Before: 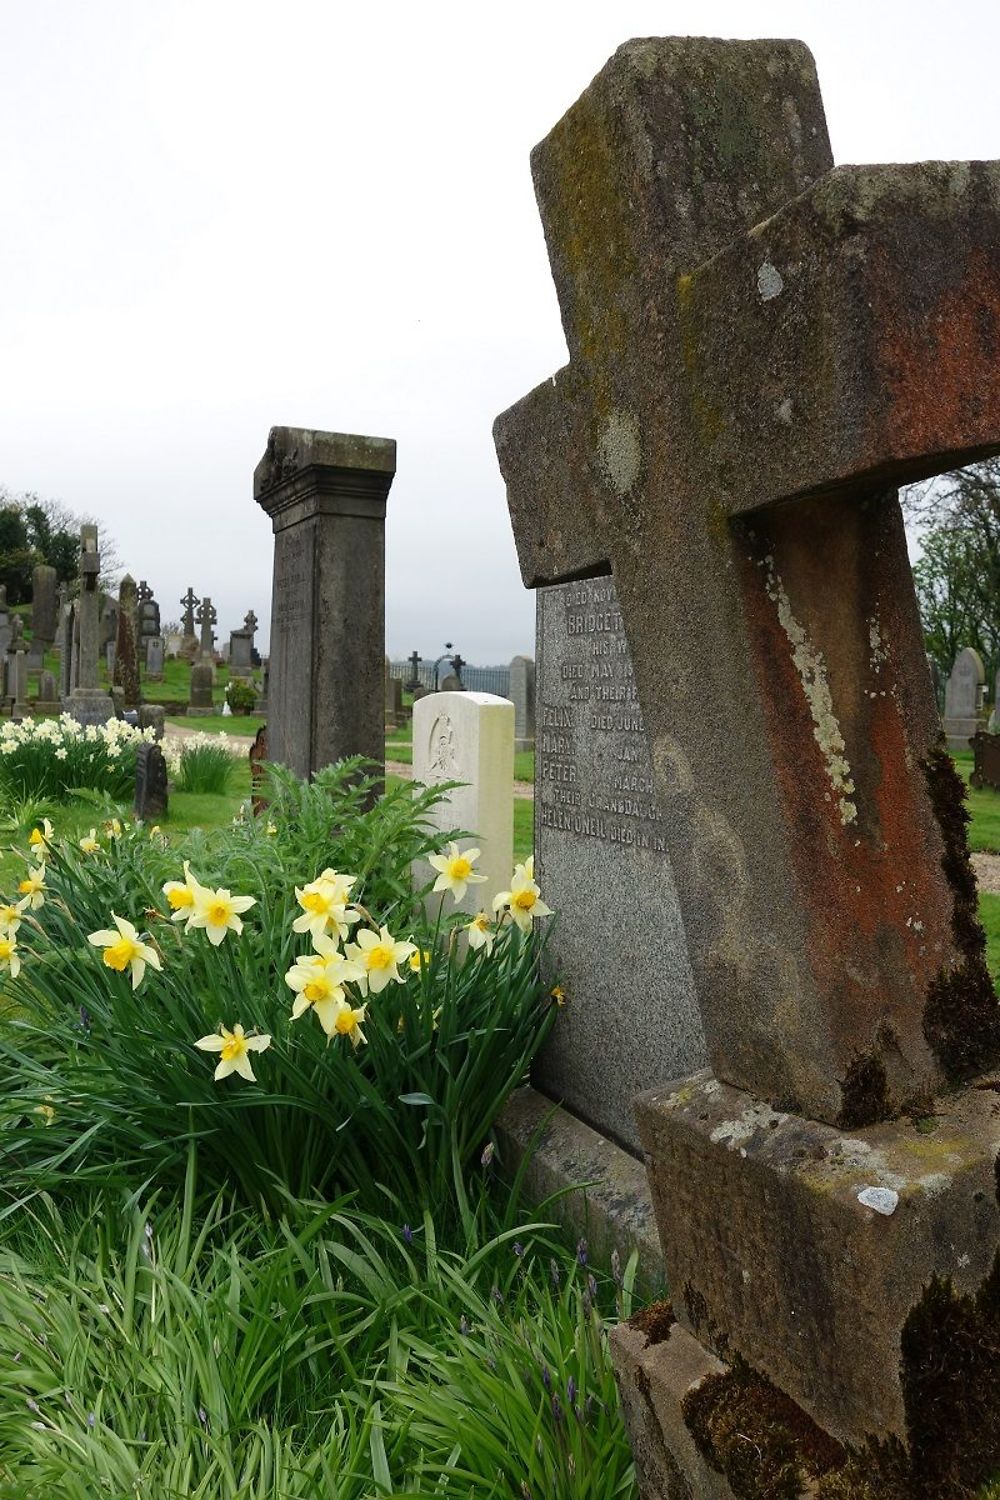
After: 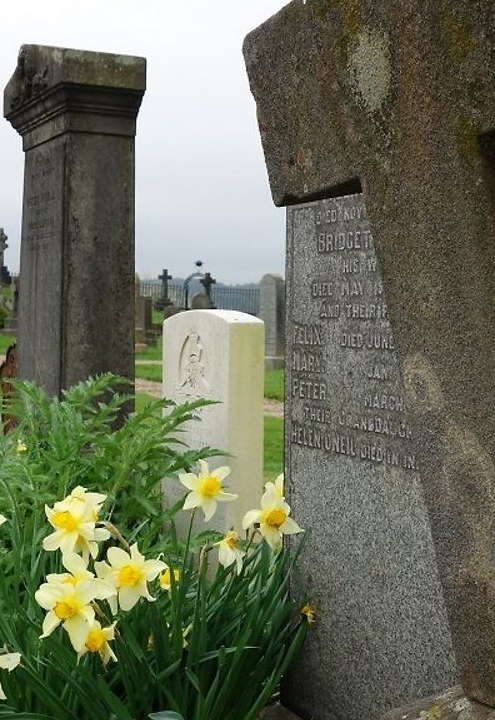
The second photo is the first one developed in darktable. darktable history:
crop: left 25.003%, top 25.491%, right 24.957%, bottom 25.544%
